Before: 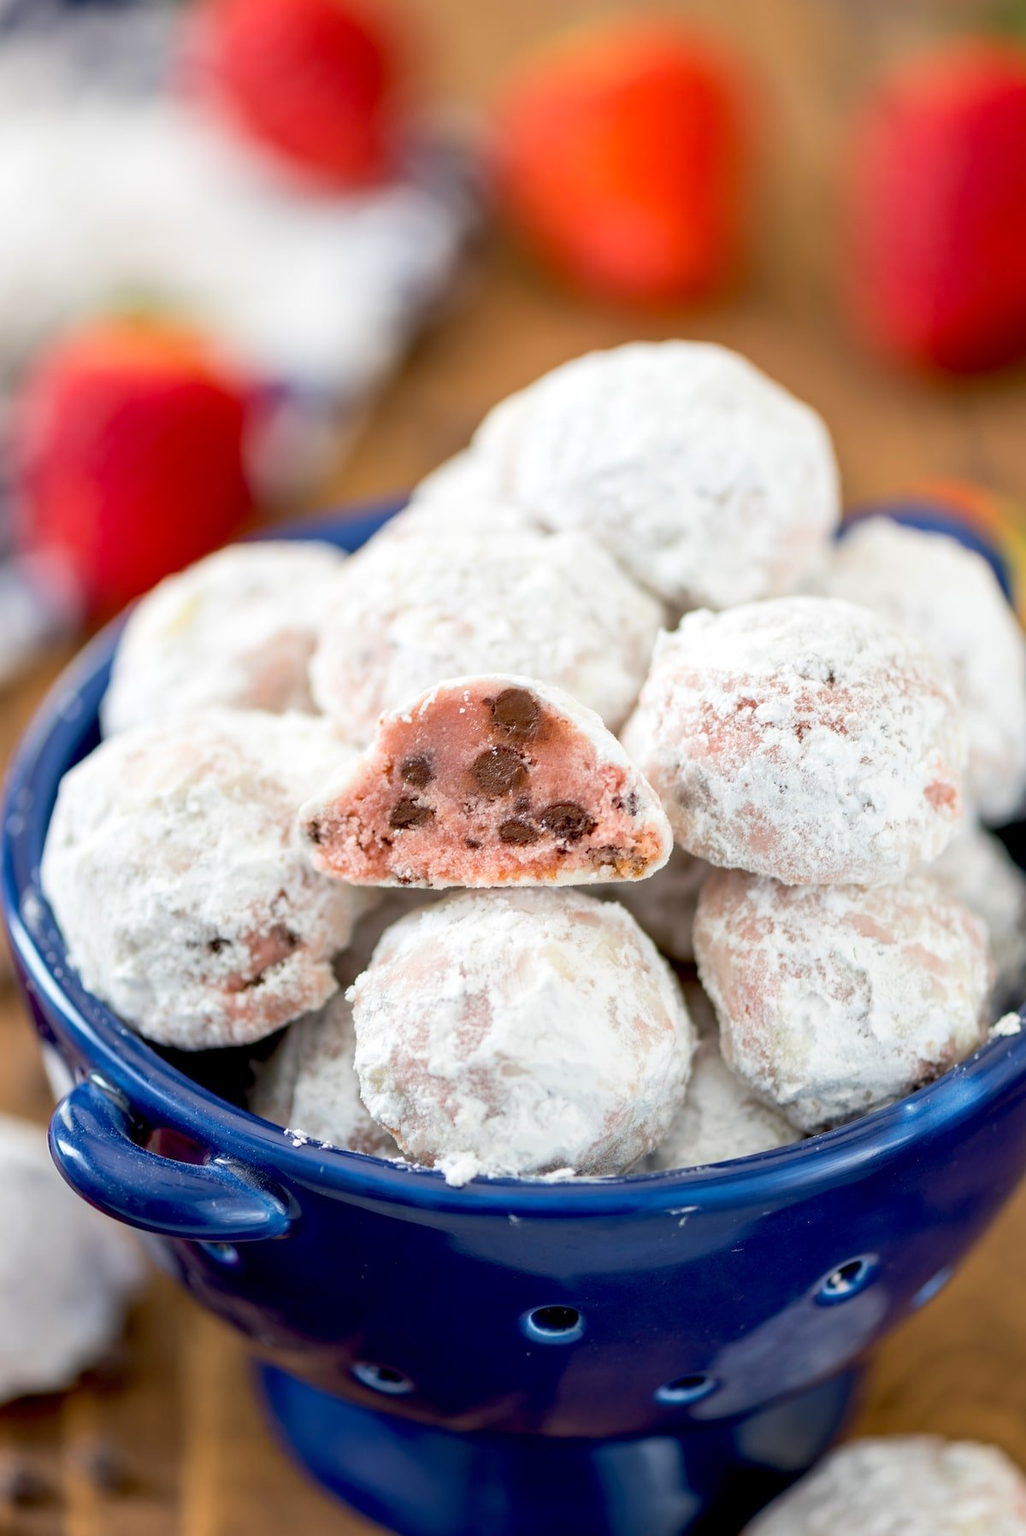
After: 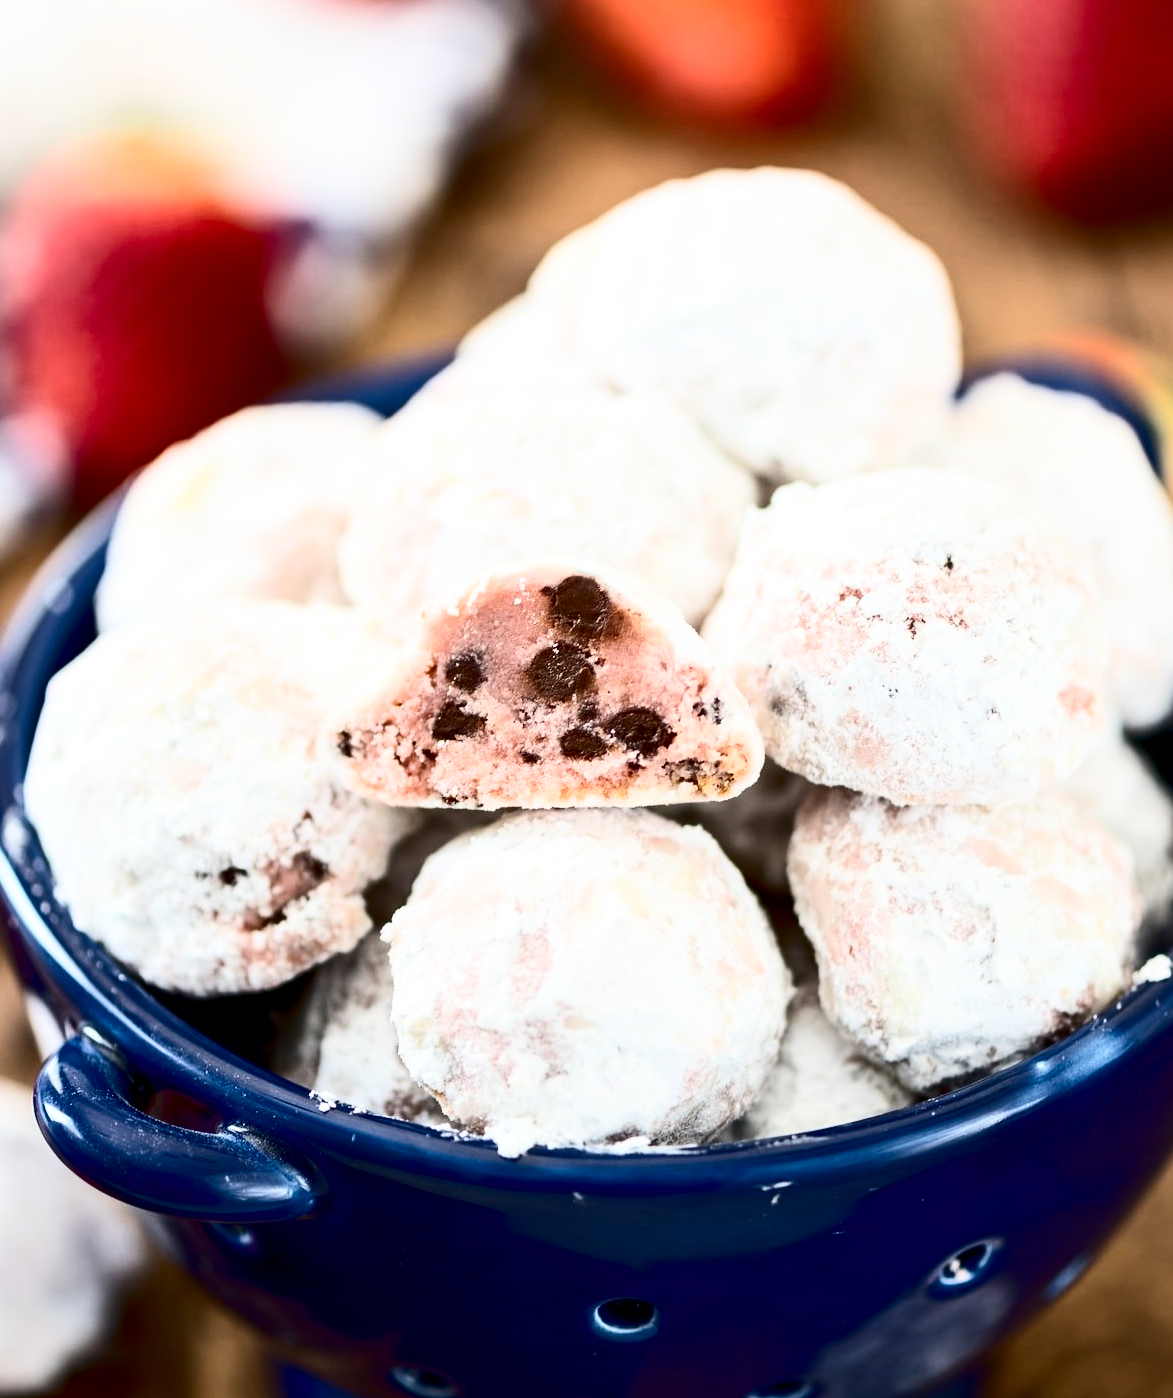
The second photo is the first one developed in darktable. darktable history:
contrast brightness saturation: contrast 0.514, saturation -0.101
crop and rotate: left 1.93%, top 12.833%, right 0.25%, bottom 9.36%
exposure: exposure 0.028 EV, compensate highlight preservation false
